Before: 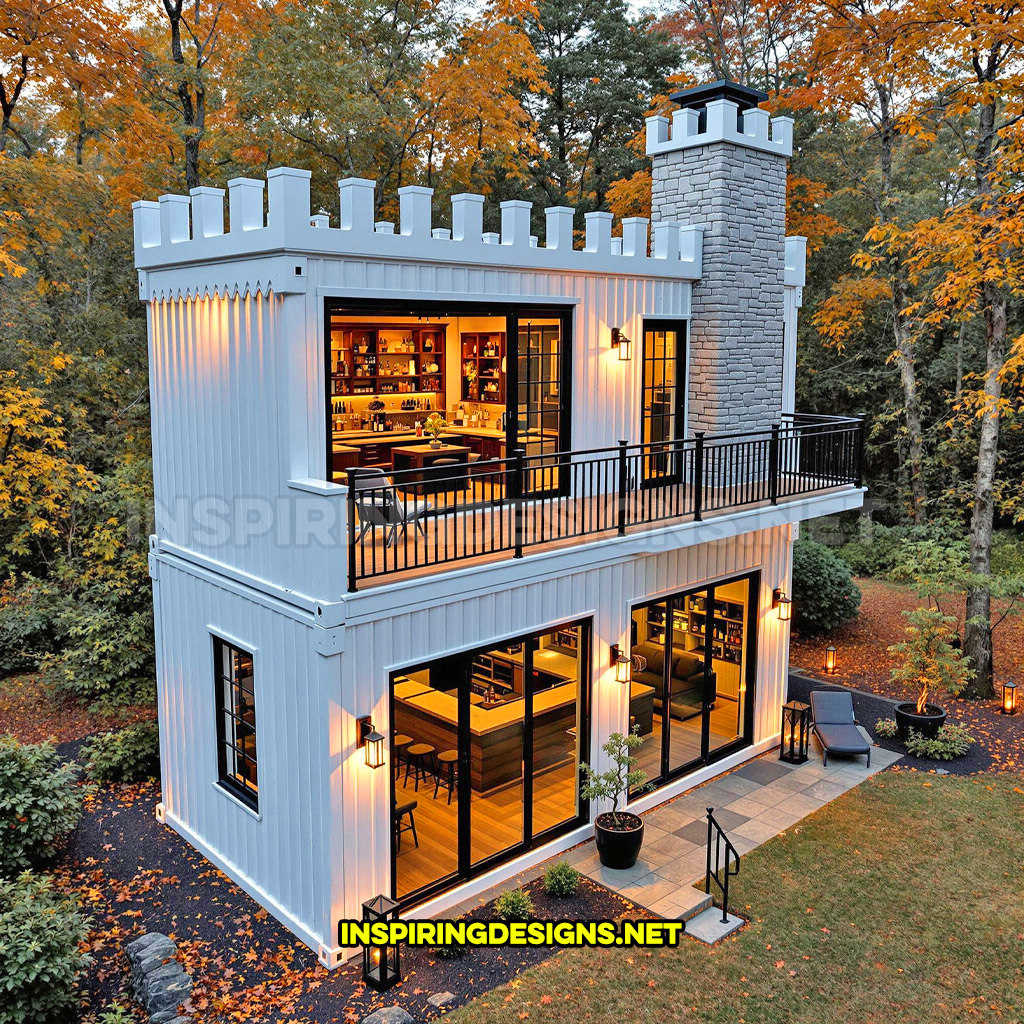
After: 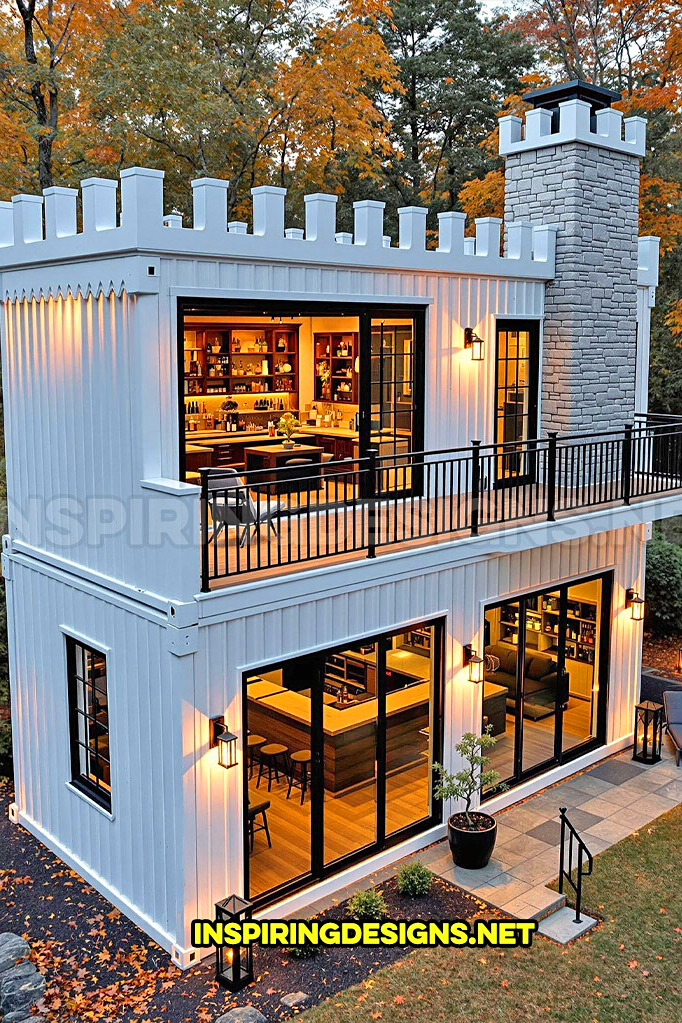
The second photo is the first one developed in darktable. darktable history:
sharpen: amount 0.201
crop and rotate: left 14.393%, right 18.991%
